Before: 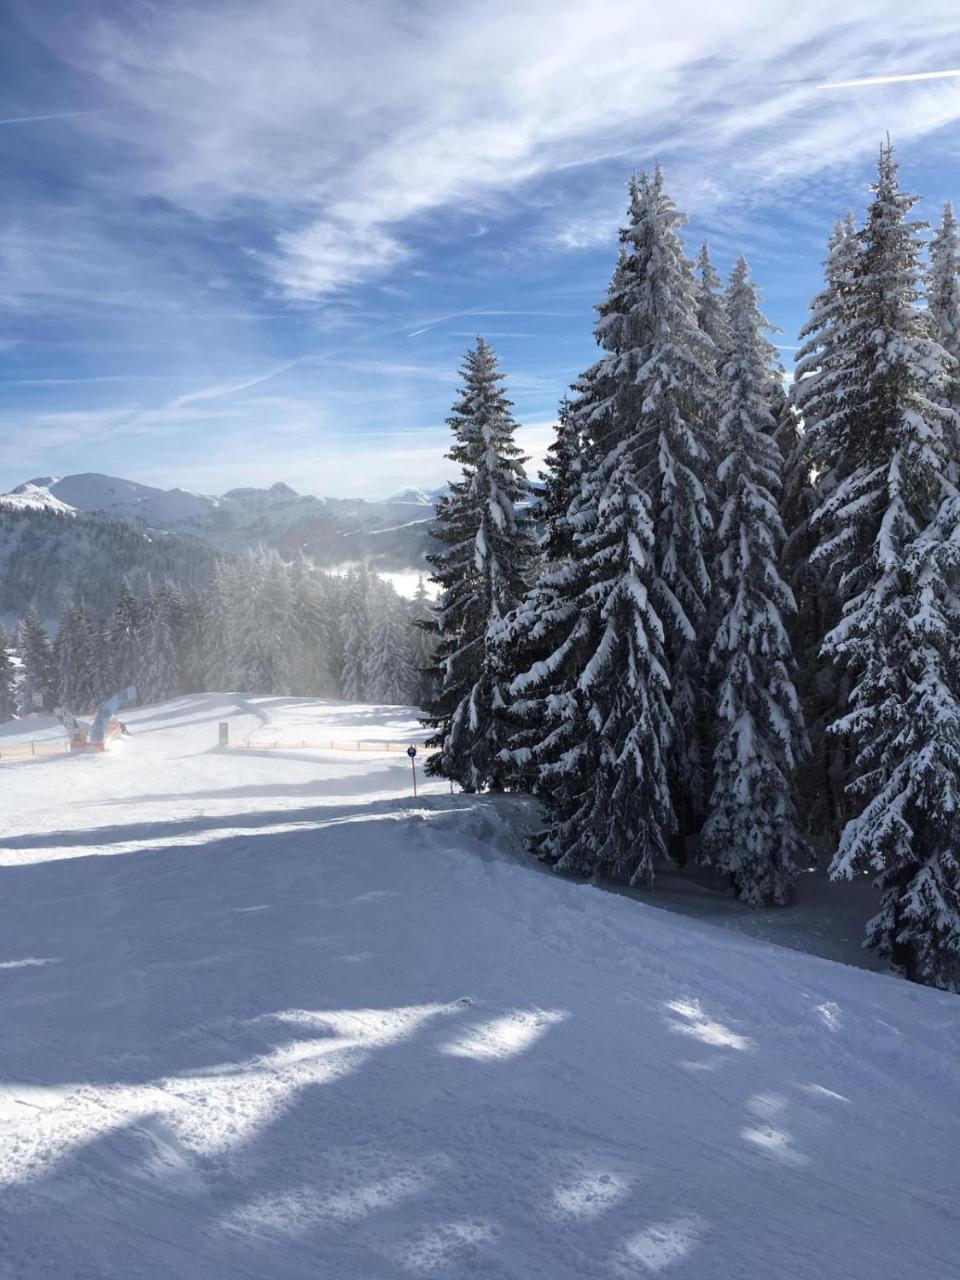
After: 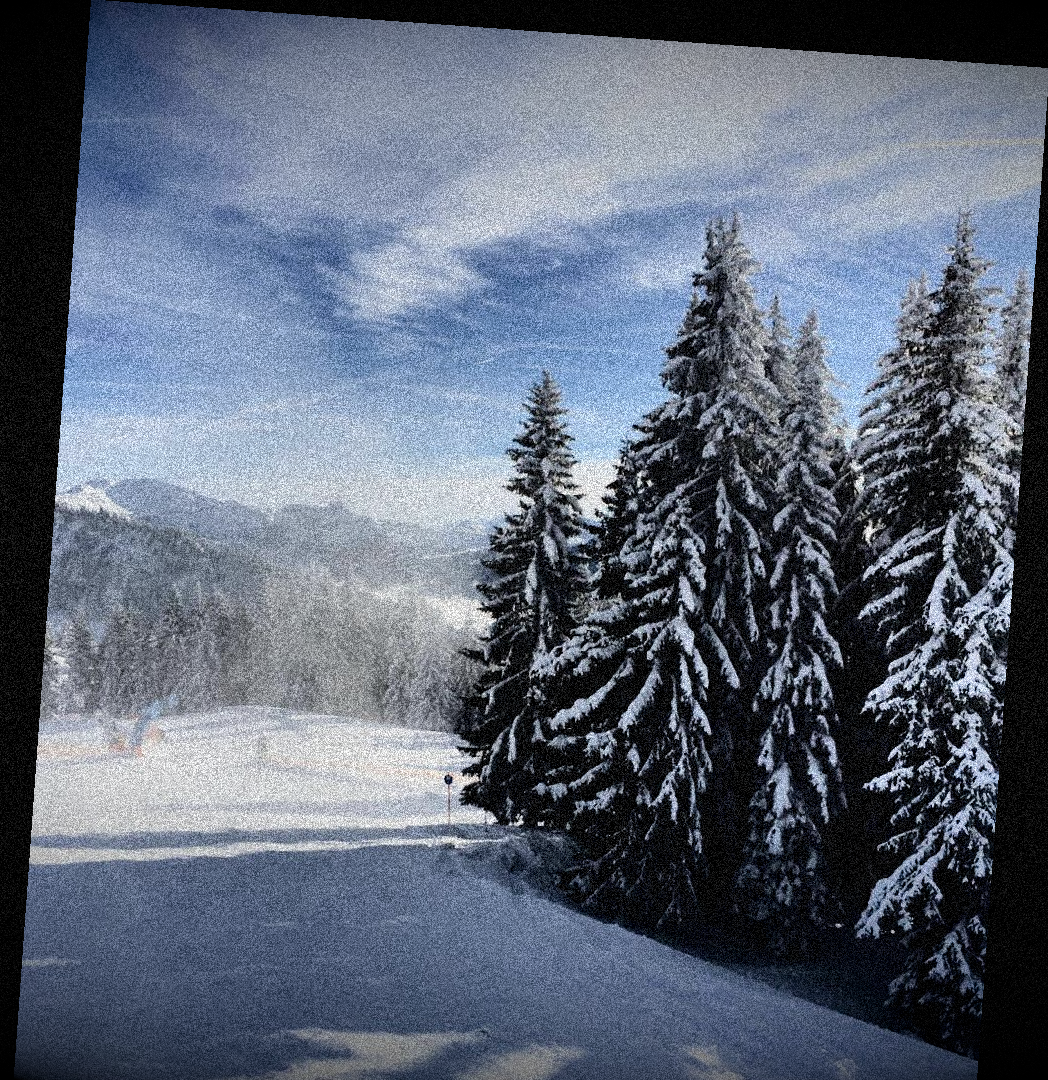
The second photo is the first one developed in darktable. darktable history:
shadows and highlights: white point adjustment -3.64, highlights -63.34, highlights color adjustment 42%, soften with gaussian
grain: coarseness 3.75 ISO, strength 100%, mid-tones bias 0%
crop: bottom 19.644%
exposure: exposure -0.492 EV, compensate highlight preservation false
filmic rgb: black relative exposure -7.65 EV, white relative exposure 4.56 EV, hardness 3.61
tone curve: curves: ch0 [(0, 0) (0.003, 0.001) (0.011, 0.004) (0.025, 0.009) (0.044, 0.016) (0.069, 0.025) (0.1, 0.036) (0.136, 0.059) (0.177, 0.103) (0.224, 0.175) (0.277, 0.274) (0.335, 0.395) (0.399, 0.52) (0.468, 0.635) (0.543, 0.733) (0.623, 0.817) (0.709, 0.888) (0.801, 0.93) (0.898, 0.964) (1, 1)], color space Lab, independent channels, preserve colors none
rotate and perspective: rotation 4.1°, automatic cropping off
vignetting: fall-off start 98.29%, fall-off radius 100%, brightness -1, saturation 0.5, width/height ratio 1.428
